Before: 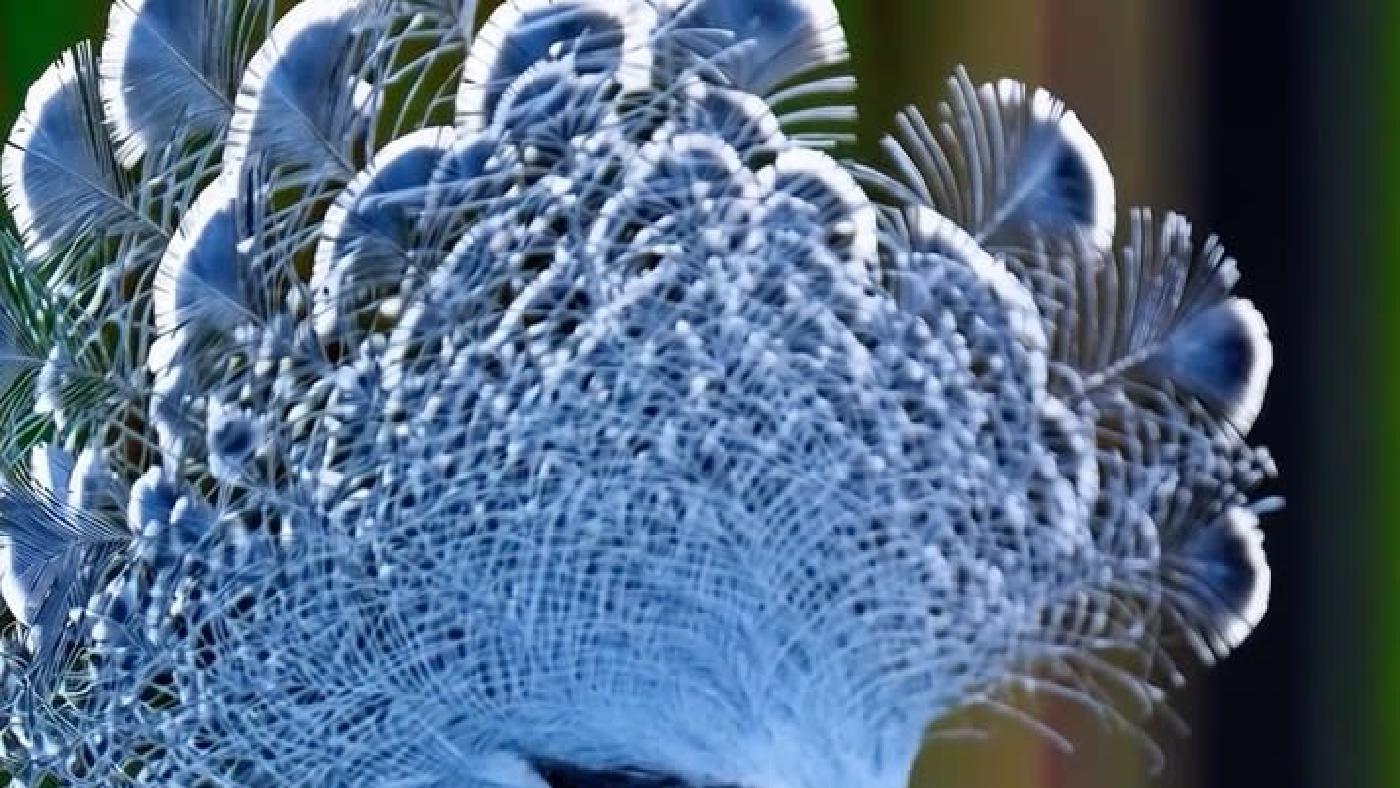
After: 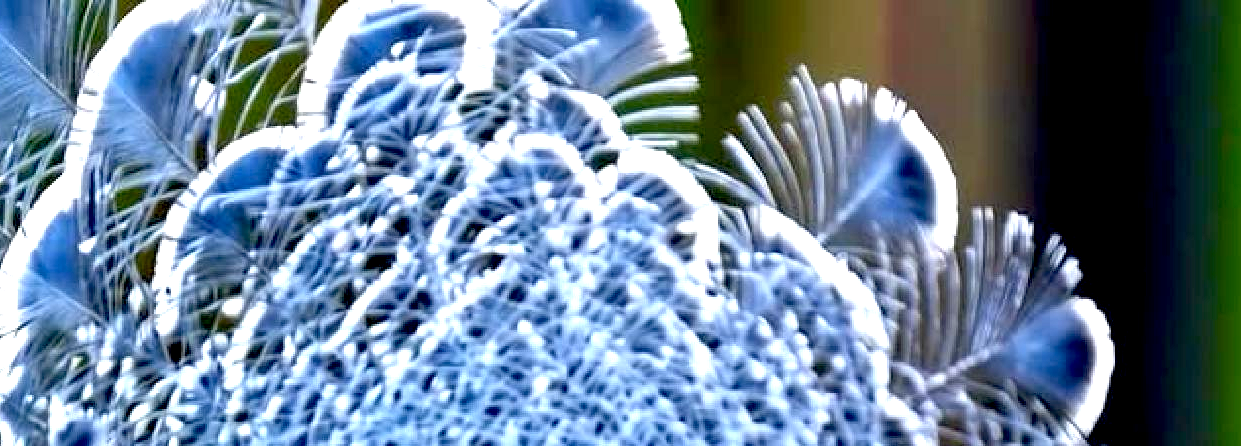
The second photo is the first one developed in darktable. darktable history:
exposure: black level correction 0.01, exposure 1 EV, compensate exposure bias true, compensate highlight preservation false
crop and rotate: left 11.343%, bottom 43.302%
